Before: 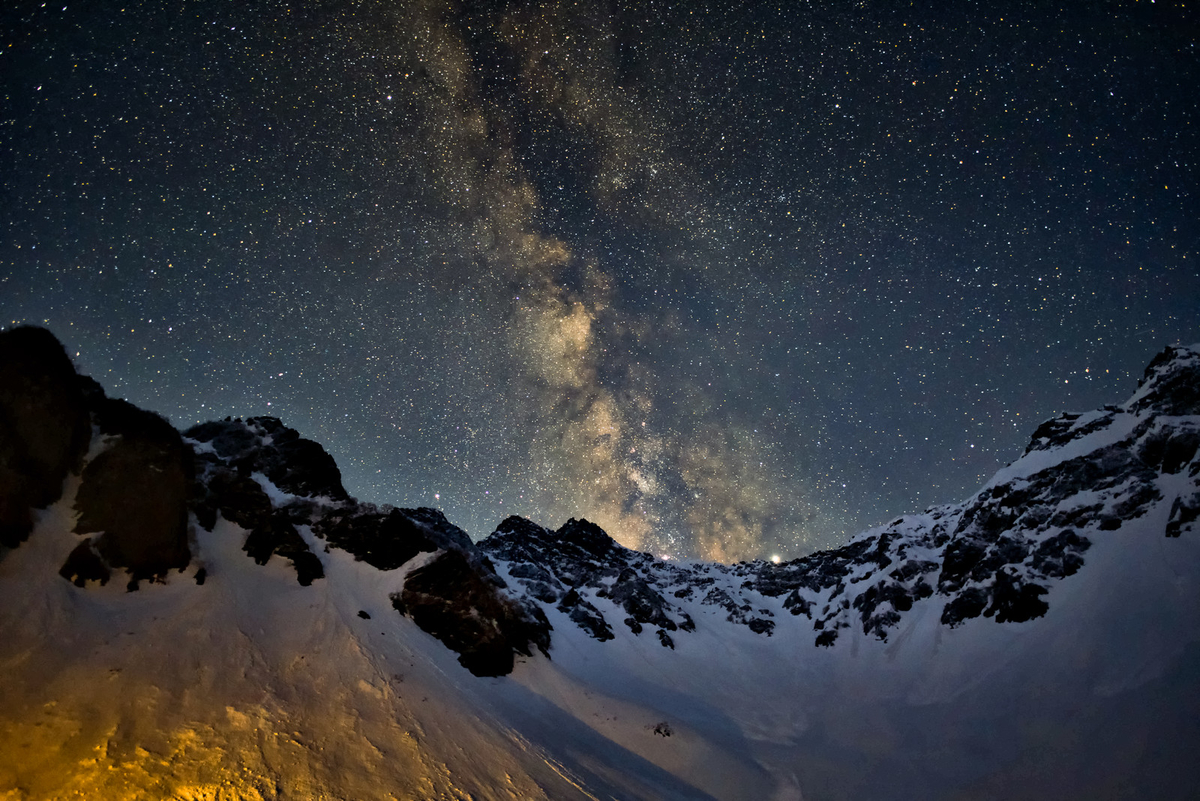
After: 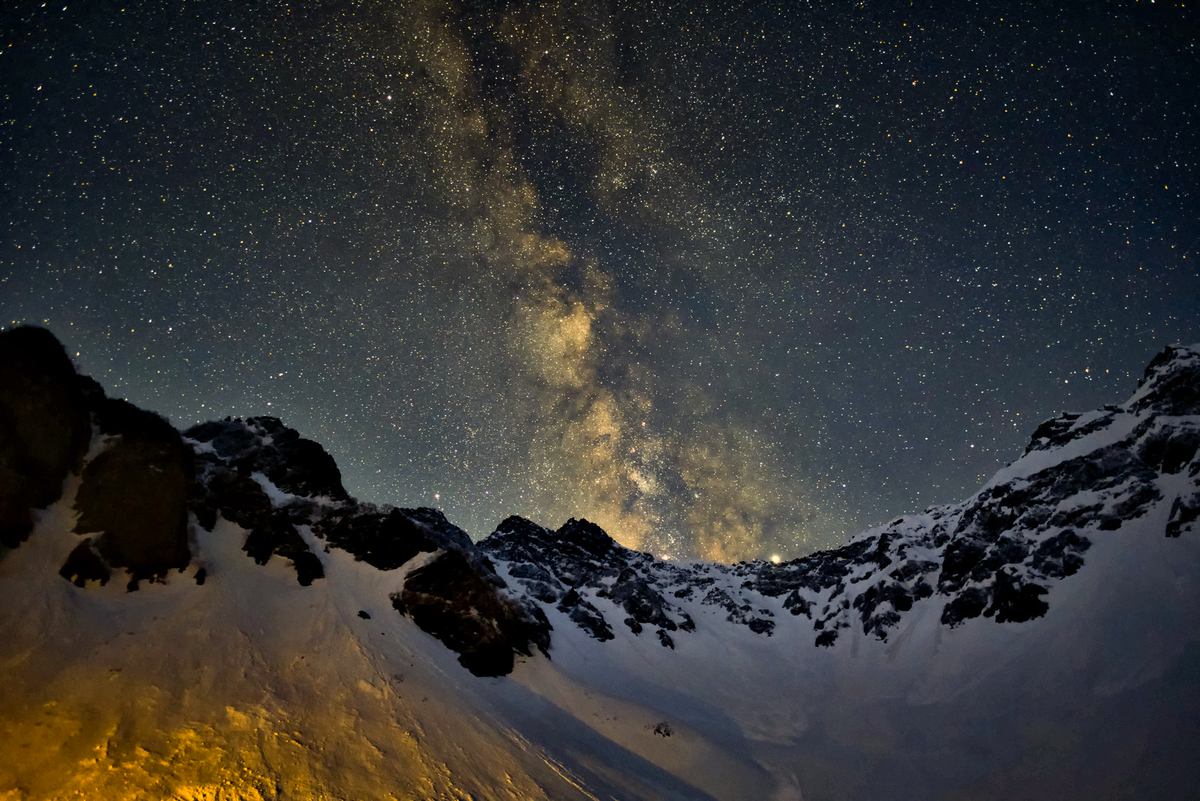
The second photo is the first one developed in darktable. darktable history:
color correction: highlights a* 1.29, highlights b* 17.78
